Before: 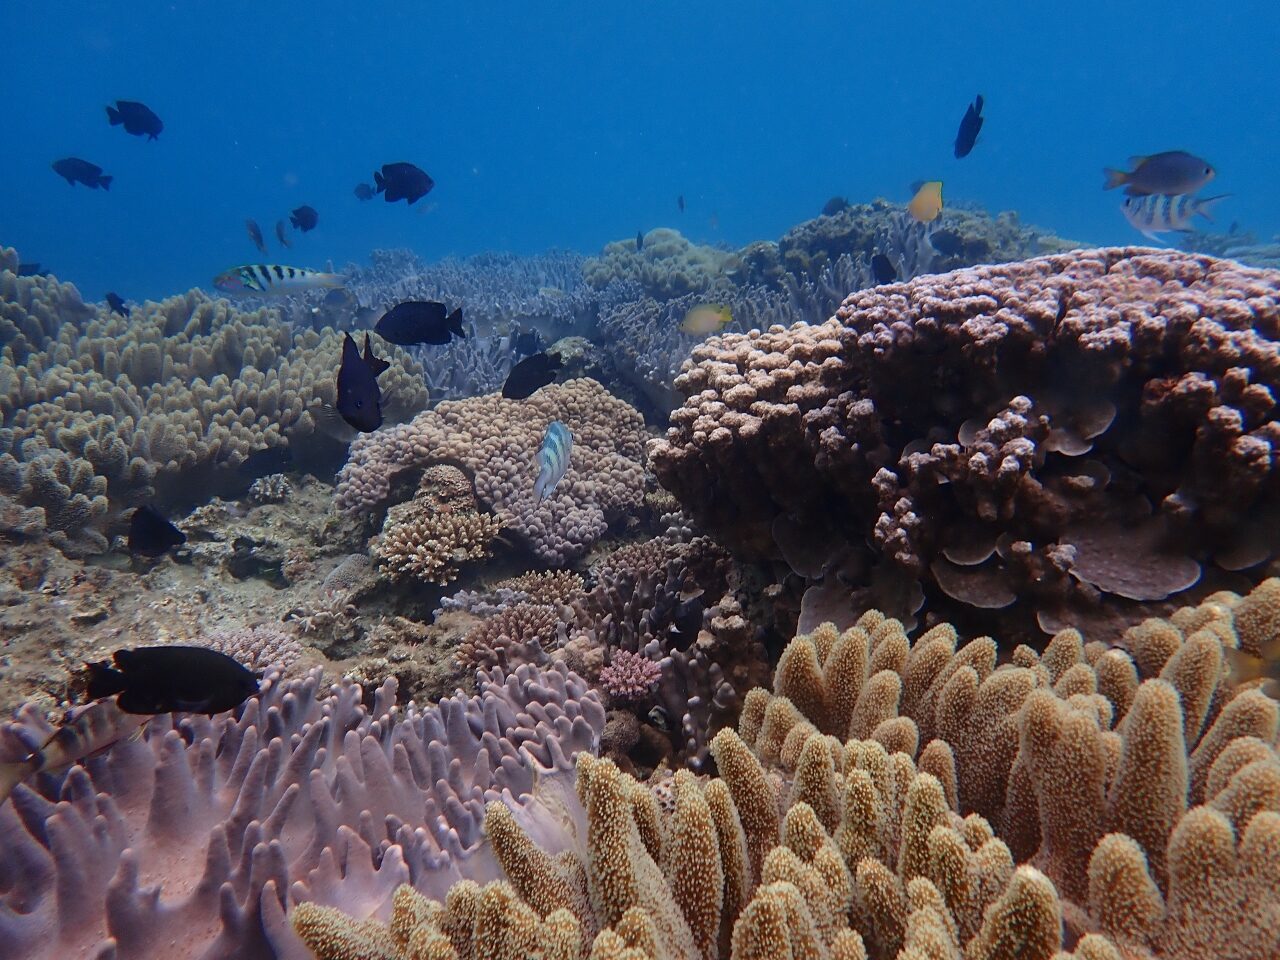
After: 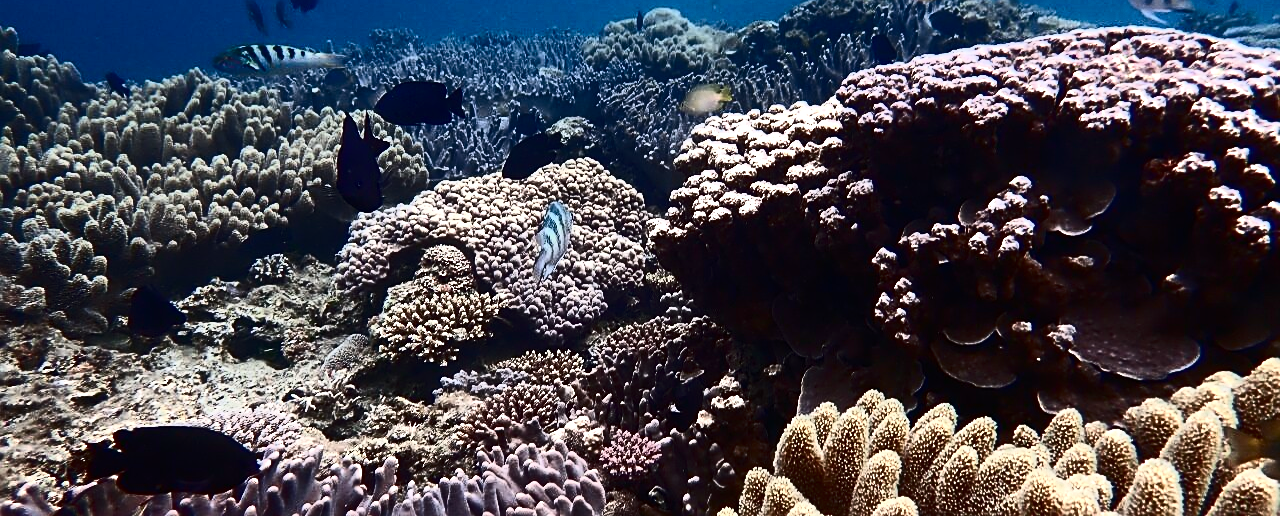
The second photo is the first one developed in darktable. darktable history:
color zones: curves: ch0 [(0, 0.465) (0.092, 0.596) (0.289, 0.464) (0.429, 0.453) (0.571, 0.464) (0.714, 0.455) (0.857, 0.462) (1, 0.465)], mix 101.59%
crop and rotate: top 22.964%, bottom 23.218%
sharpen: on, module defaults
contrast brightness saturation: contrast 0.934, brightness 0.197
